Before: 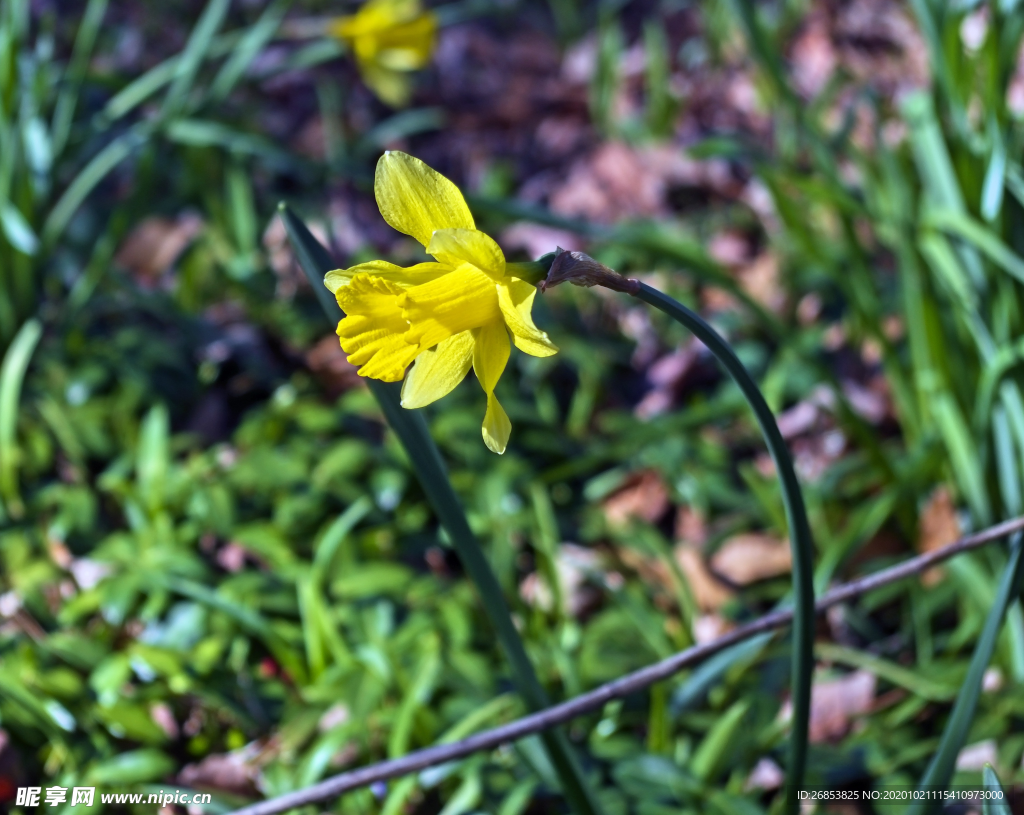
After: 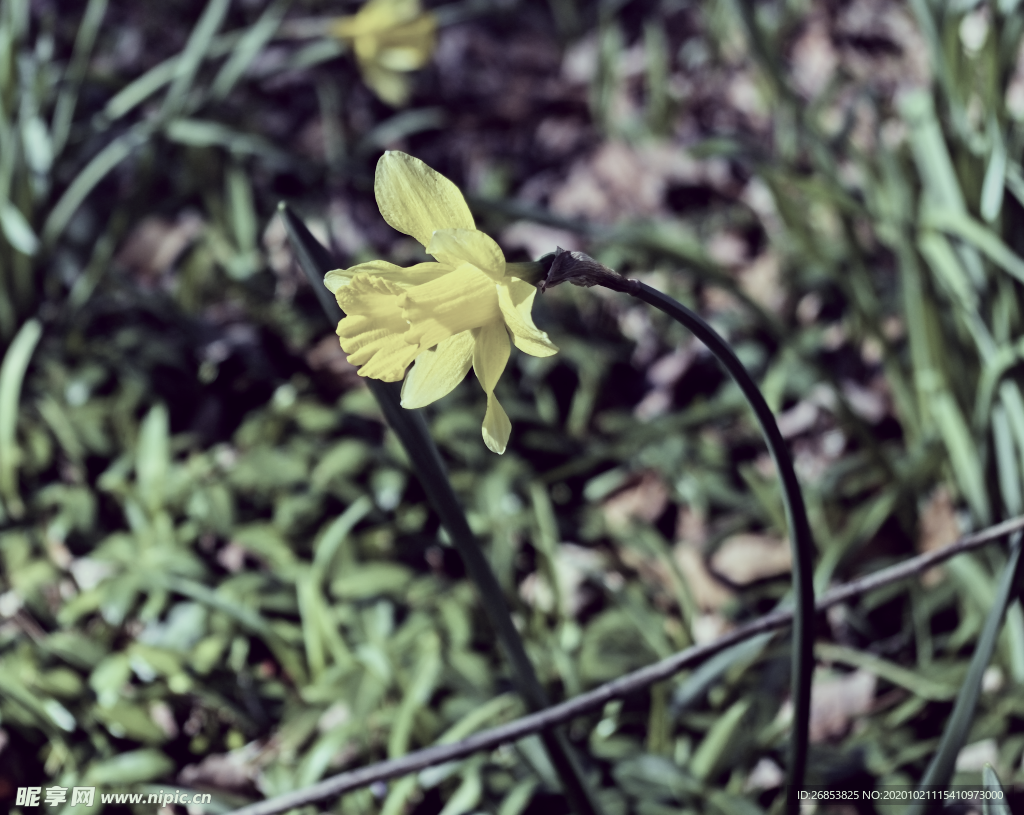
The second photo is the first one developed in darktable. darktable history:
filmic rgb: black relative exposure -7.98 EV, white relative exposure 4.02 EV, threshold 2.96 EV, hardness 4.19, enable highlight reconstruction true
color correction: highlights a* -20.58, highlights b* 20.14, shadows a* 19.93, shadows b* -20.39, saturation 0.382
tone equalizer: -8 EV -0.442 EV, -7 EV -0.382 EV, -6 EV -0.312 EV, -5 EV -0.217 EV, -3 EV 0.207 EV, -2 EV 0.33 EV, -1 EV 0.413 EV, +0 EV 0.42 EV, edges refinement/feathering 500, mask exposure compensation -1.57 EV, preserve details no
